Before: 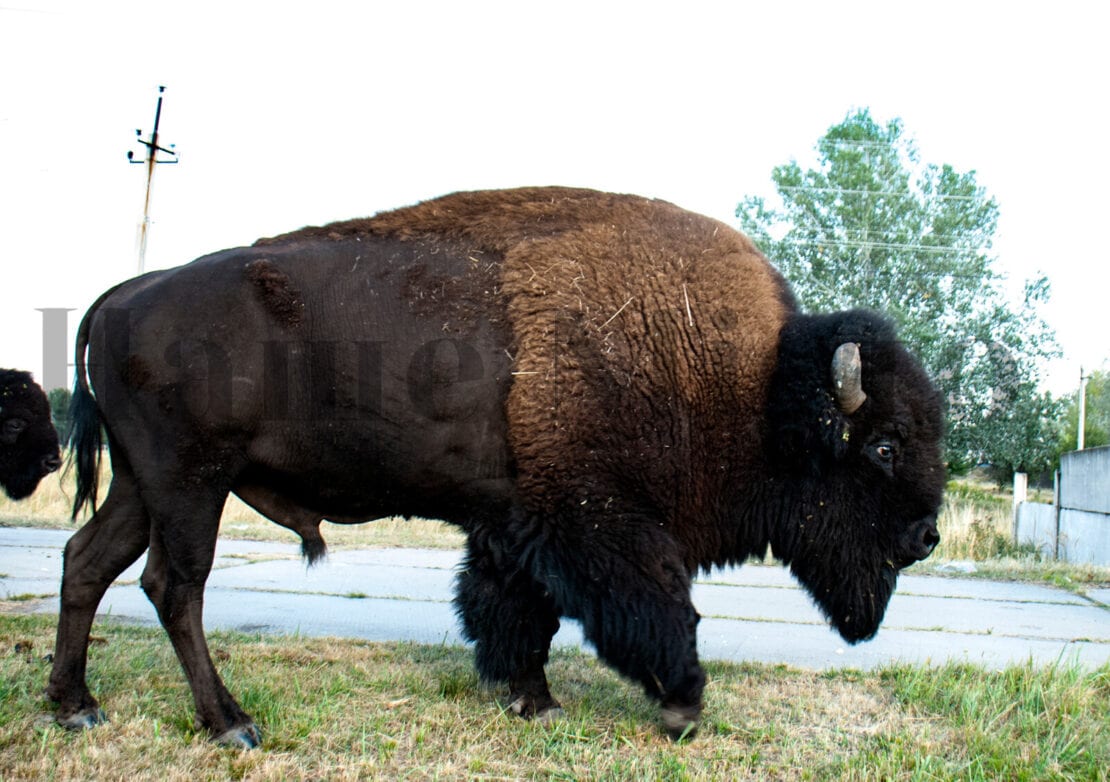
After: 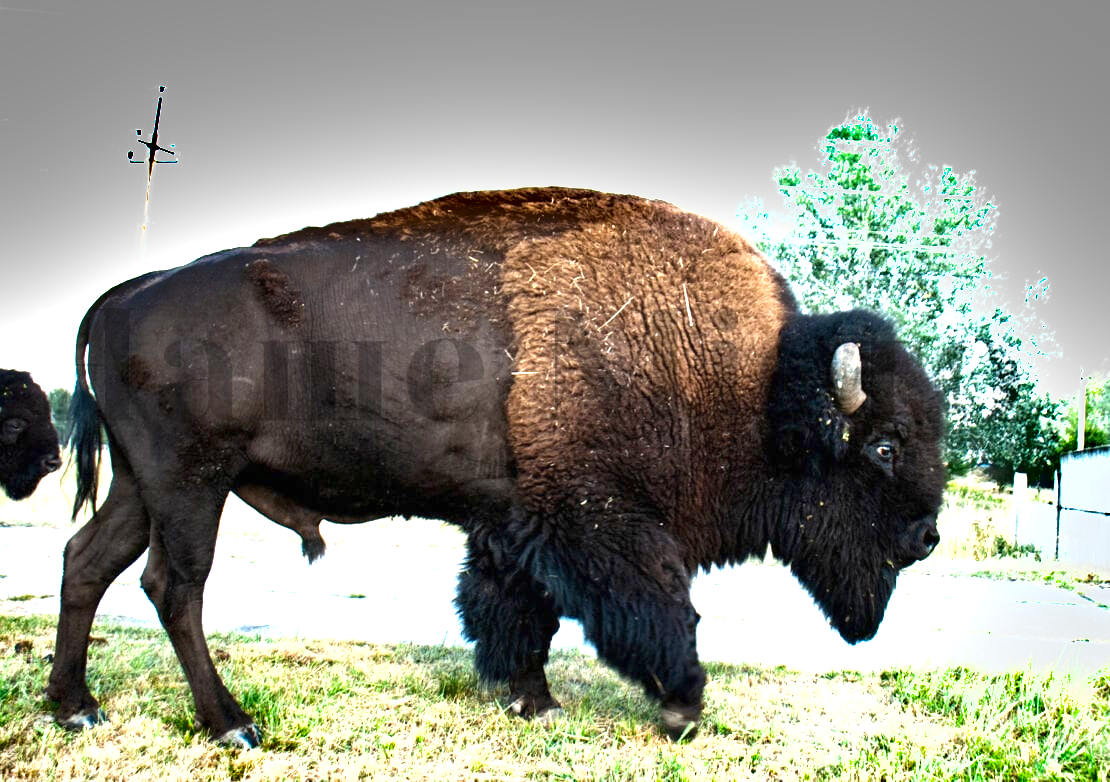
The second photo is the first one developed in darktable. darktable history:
exposure: black level correction 0, exposure 1.45 EV, compensate exposure bias true, compensate highlight preservation false
shadows and highlights: soften with gaussian
color zones: curves: ch0 [(0.068, 0.464) (0.25, 0.5) (0.48, 0.508) (0.75, 0.536) (0.886, 0.476) (0.967, 0.456)]; ch1 [(0.066, 0.456) (0.25, 0.5) (0.616, 0.508) (0.746, 0.56) (0.934, 0.444)]
